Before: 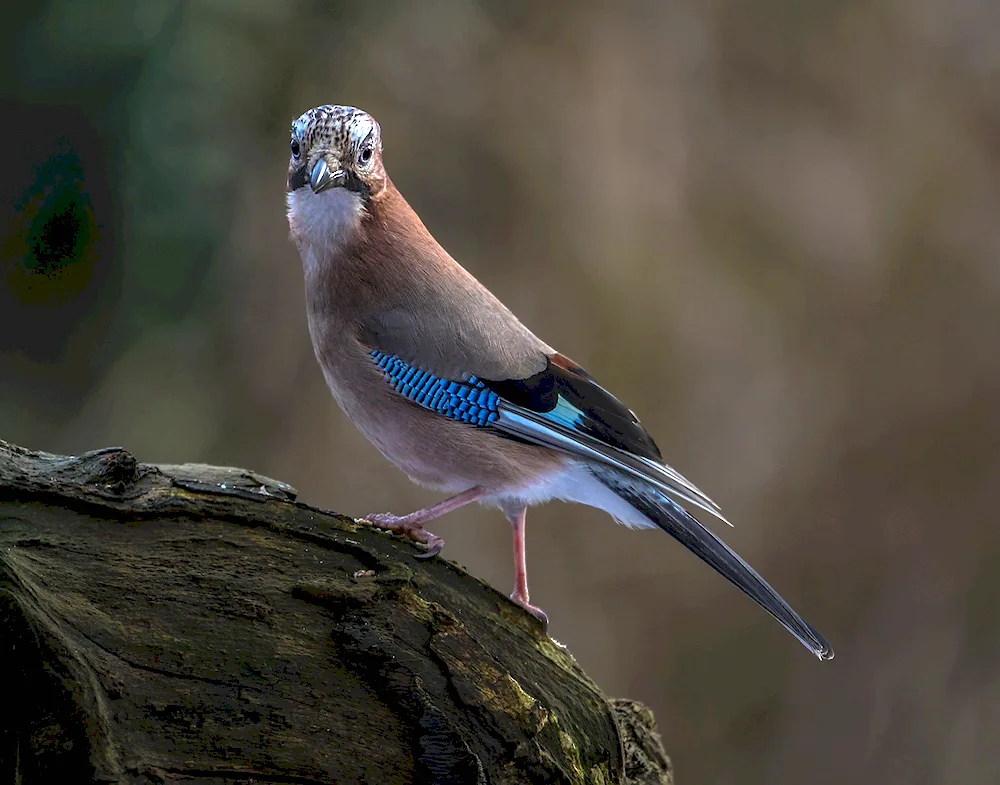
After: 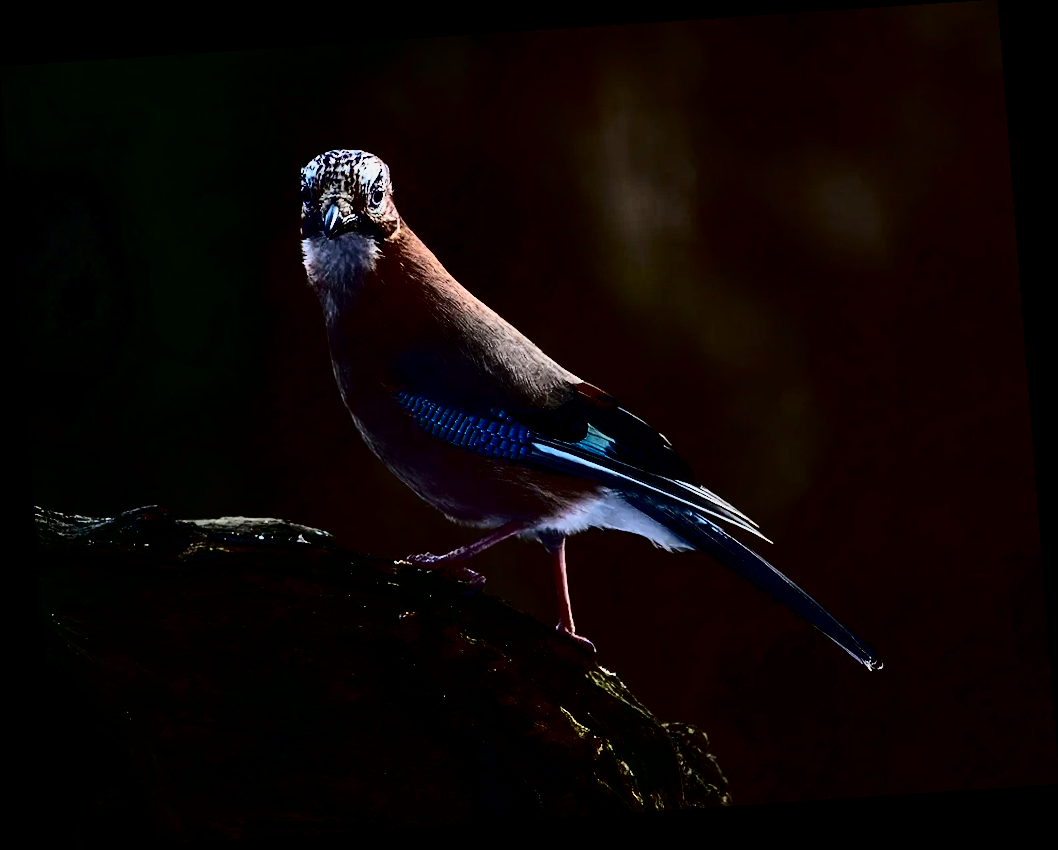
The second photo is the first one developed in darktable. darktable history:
contrast brightness saturation: contrast 0.77, brightness -1, saturation 1
filmic rgb: middle gray luminance 18.42%, black relative exposure -9 EV, white relative exposure 3.75 EV, threshold 6 EV, target black luminance 0%, hardness 4.85, latitude 67.35%, contrast 0.955, highlights saturation mix 20%, shadows ↔ highlights balance 21.36%, add noise in highlights 0, preserve chrominance luminance Y, color science v3 (2019), use custom middle-gray values true, iterations of high-quality reconstruction 0, contrast in highlights soft, enable highlight reconstruction true
rotate and perspective: rotation -4.2°, shear 0.006, automatic cropping off
white balance: emerald 1
color zones: curves: ch1 [(0, 0.292) (0.001, 0.292) (0.2, 0.264) (0.4, 0.248) (0.6, 0.248) (0.8, 0.264) (0.999, 0.292) (1, 0.292)]
